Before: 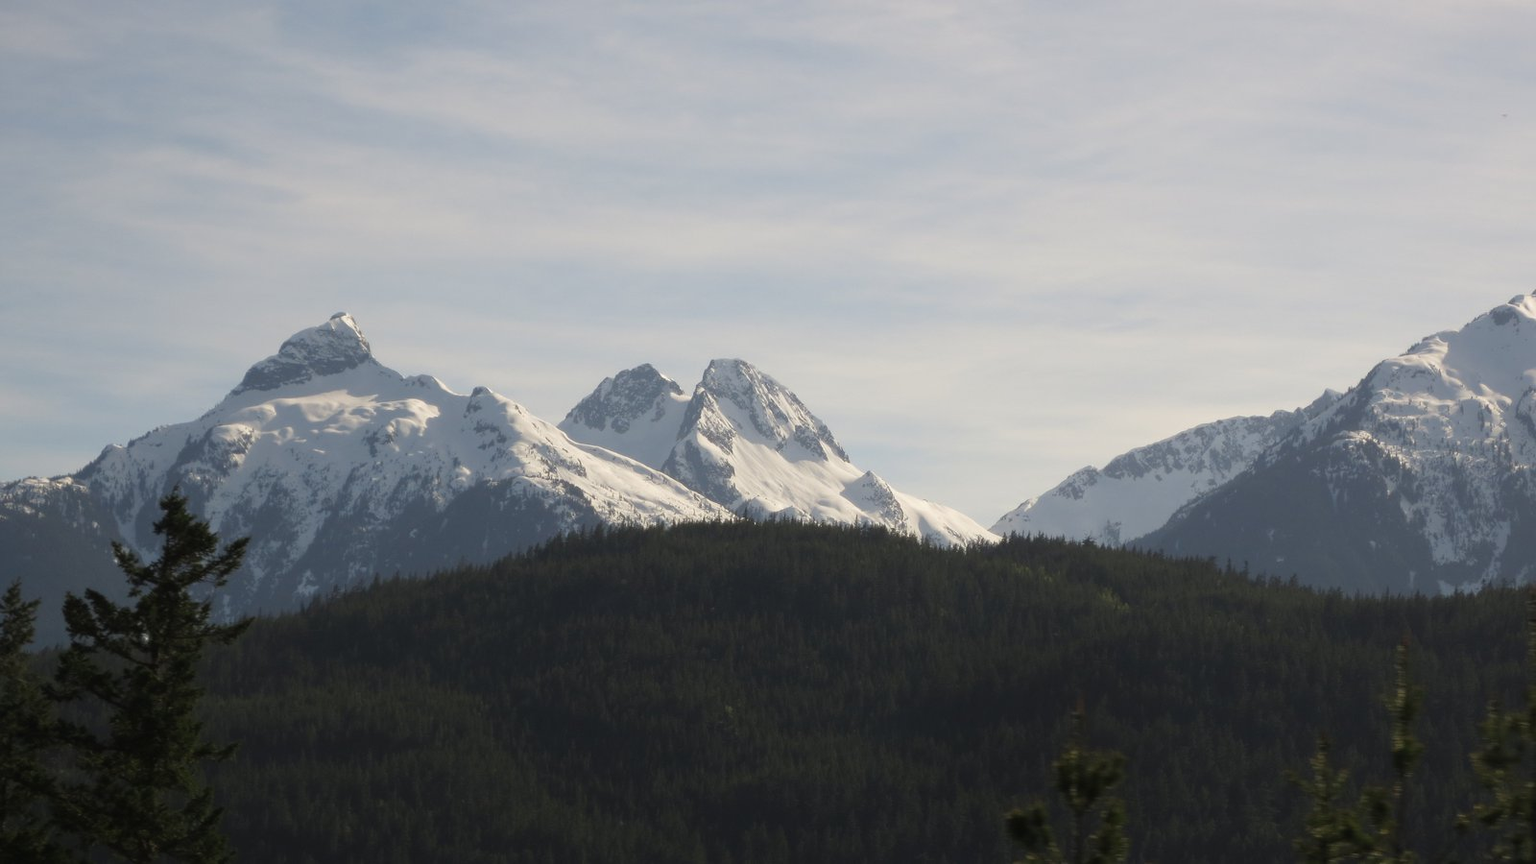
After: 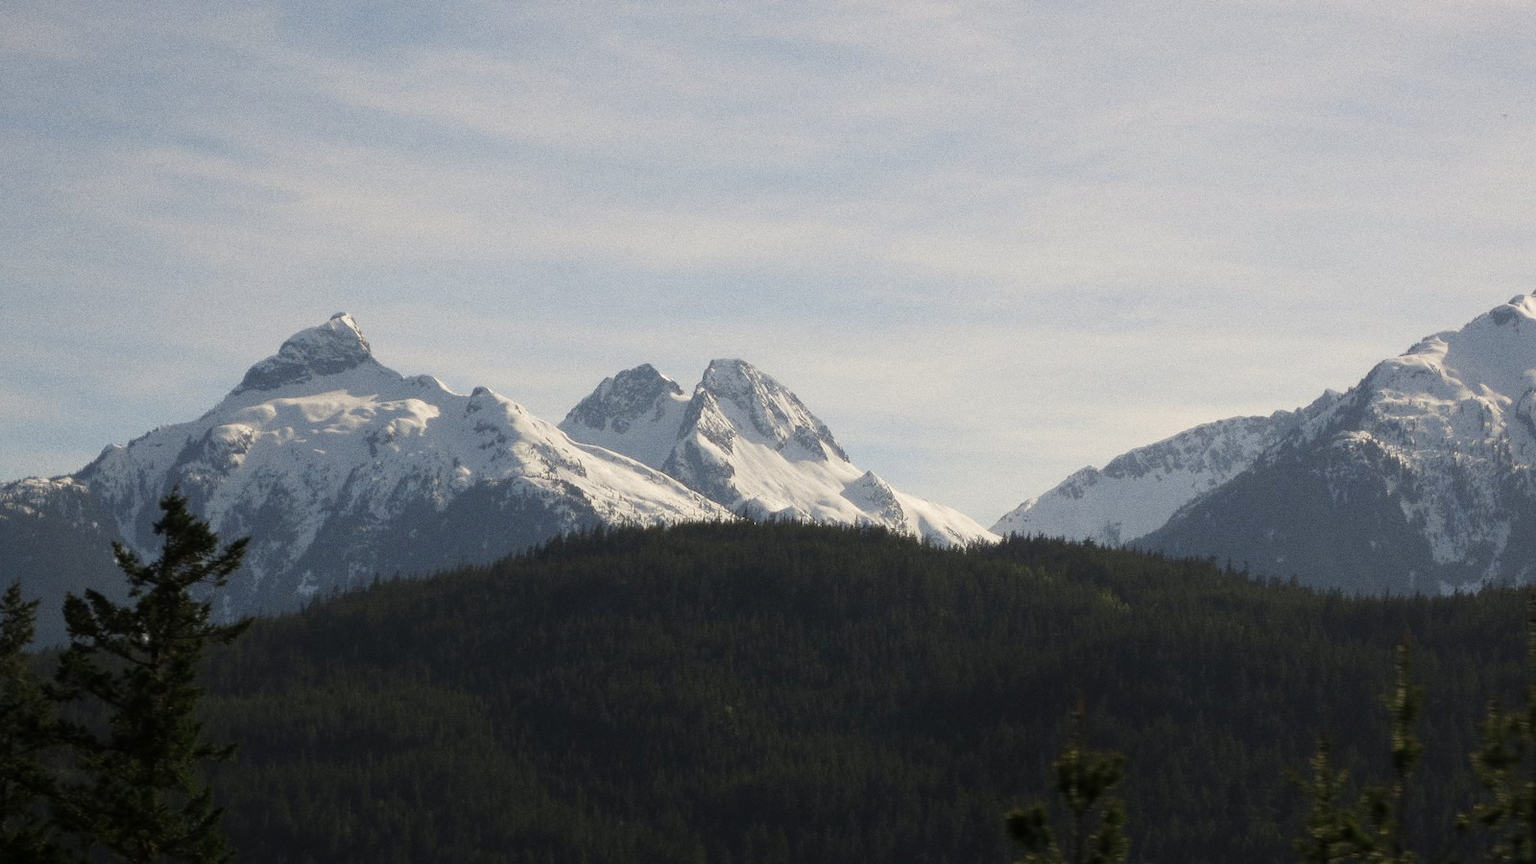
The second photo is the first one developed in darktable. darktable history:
grain: coarseness 0.47 ISO
color balance: mode lift, gamma, gain (sRGB), lift [0.97, 1, 1, 1], gamma [1.03, 1, 1, 1]
